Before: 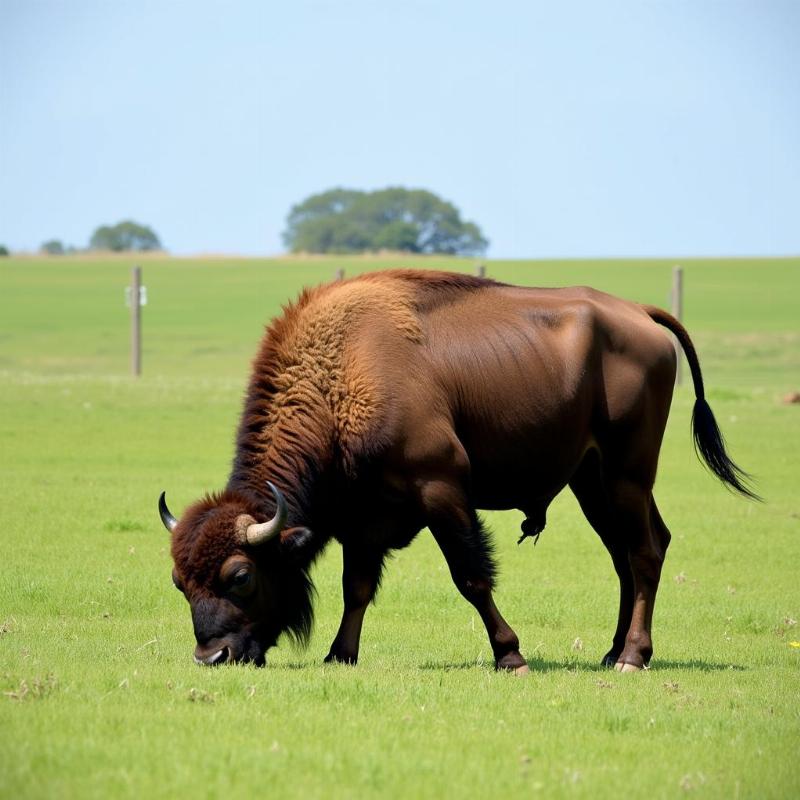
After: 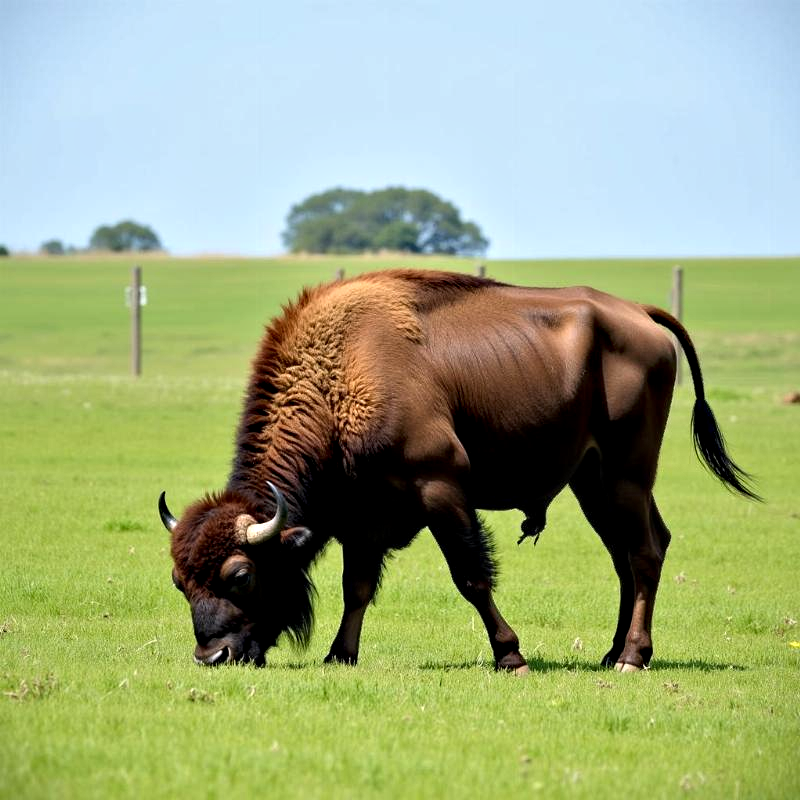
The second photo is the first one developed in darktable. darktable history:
color correction: highlights b* -0.031, saturation 1.08
contrast equalizer: y [[0.601, 0.6, 0.598, 0.598, 0.6, 0.601], [0.5 ×6], [0.5 ×6], [0 ×6], [0 ×6]]
